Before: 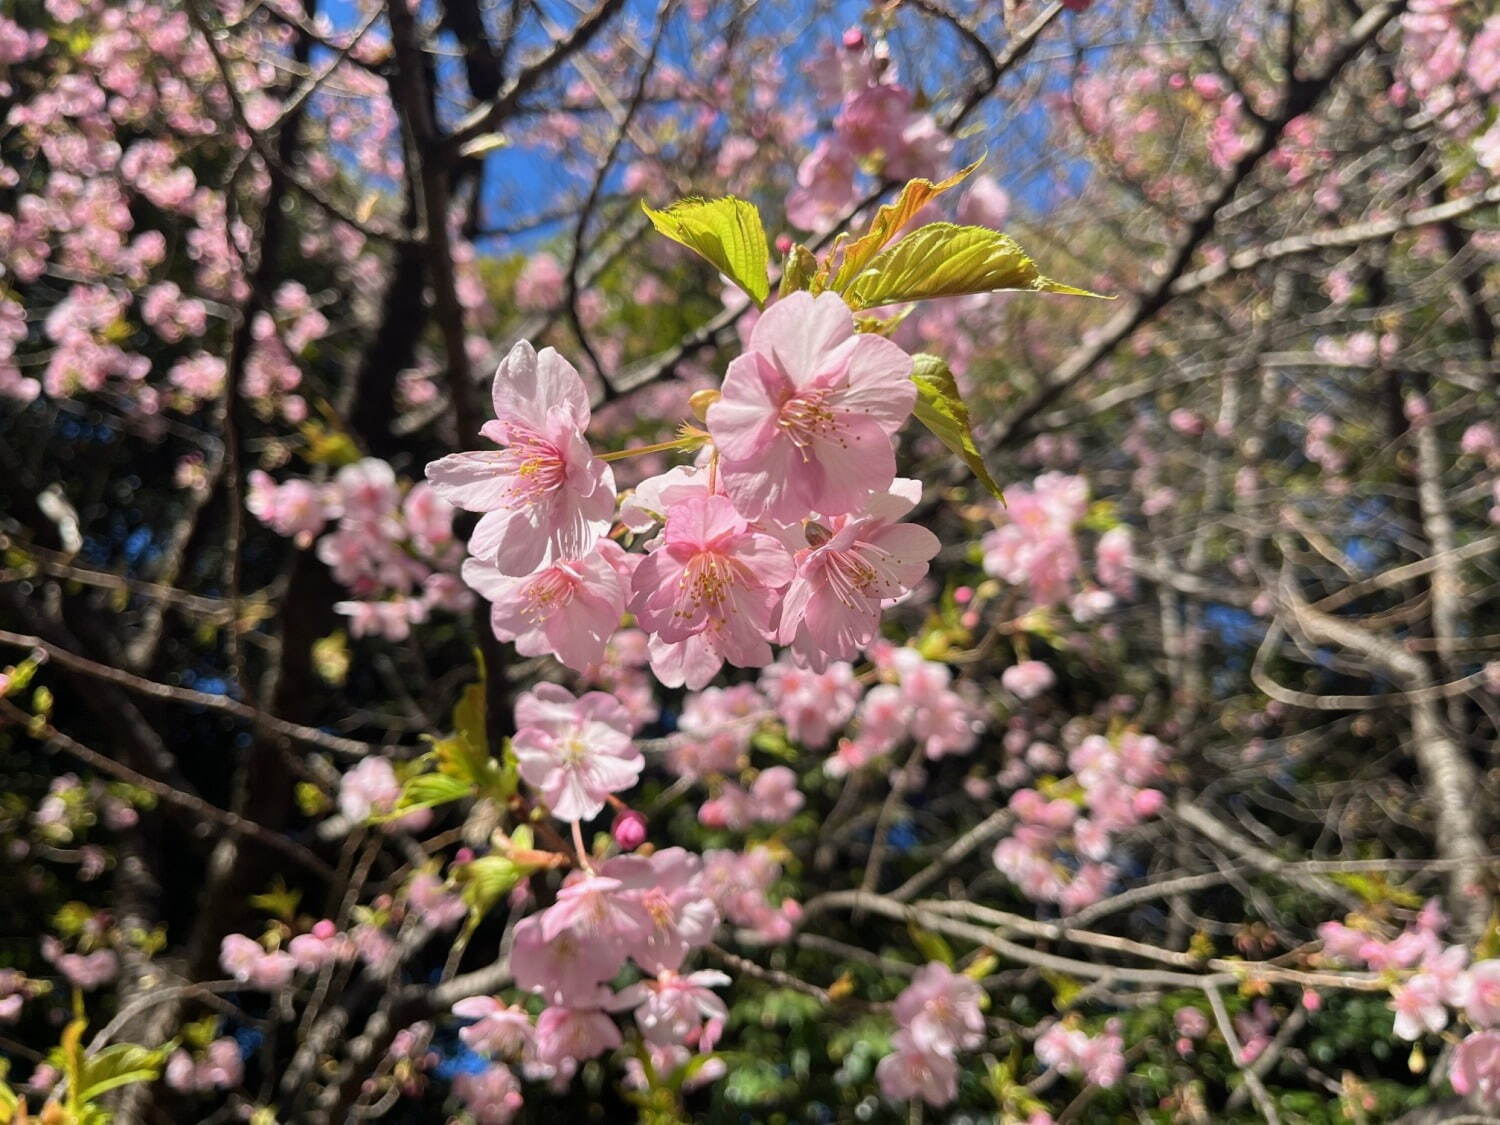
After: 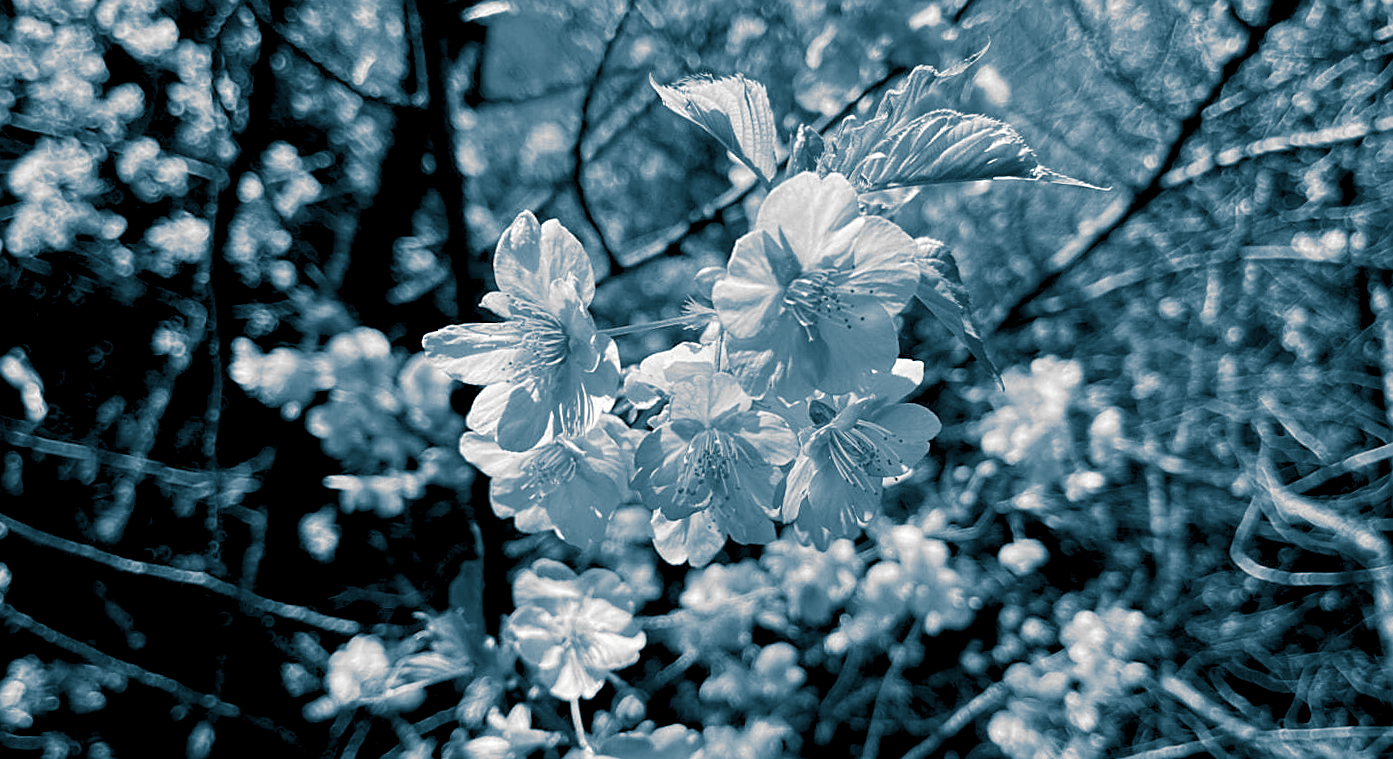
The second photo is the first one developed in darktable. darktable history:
sharpen: on, module defaults
rotate and perspective: rotation 0.679°, lens shift (horizontal) 0.136, crop left 0.009, crop right 0.991, crop top 0.078, crop bottom 0.95
contrast brightness saturation: brightness -0.09
crop: left 2.737%, top 7.287%, right 3.421%, bottom 20.179%
rgb levels: levels [[0.013, 0.434, 0.89], [0, 0.5, 1], [0, 0.5, 1]]
white balance: emerald 1
monochrome: a -6.99, b 35.61, size 1.4
split-toning: shadows › hue 212.4°, balance -70
